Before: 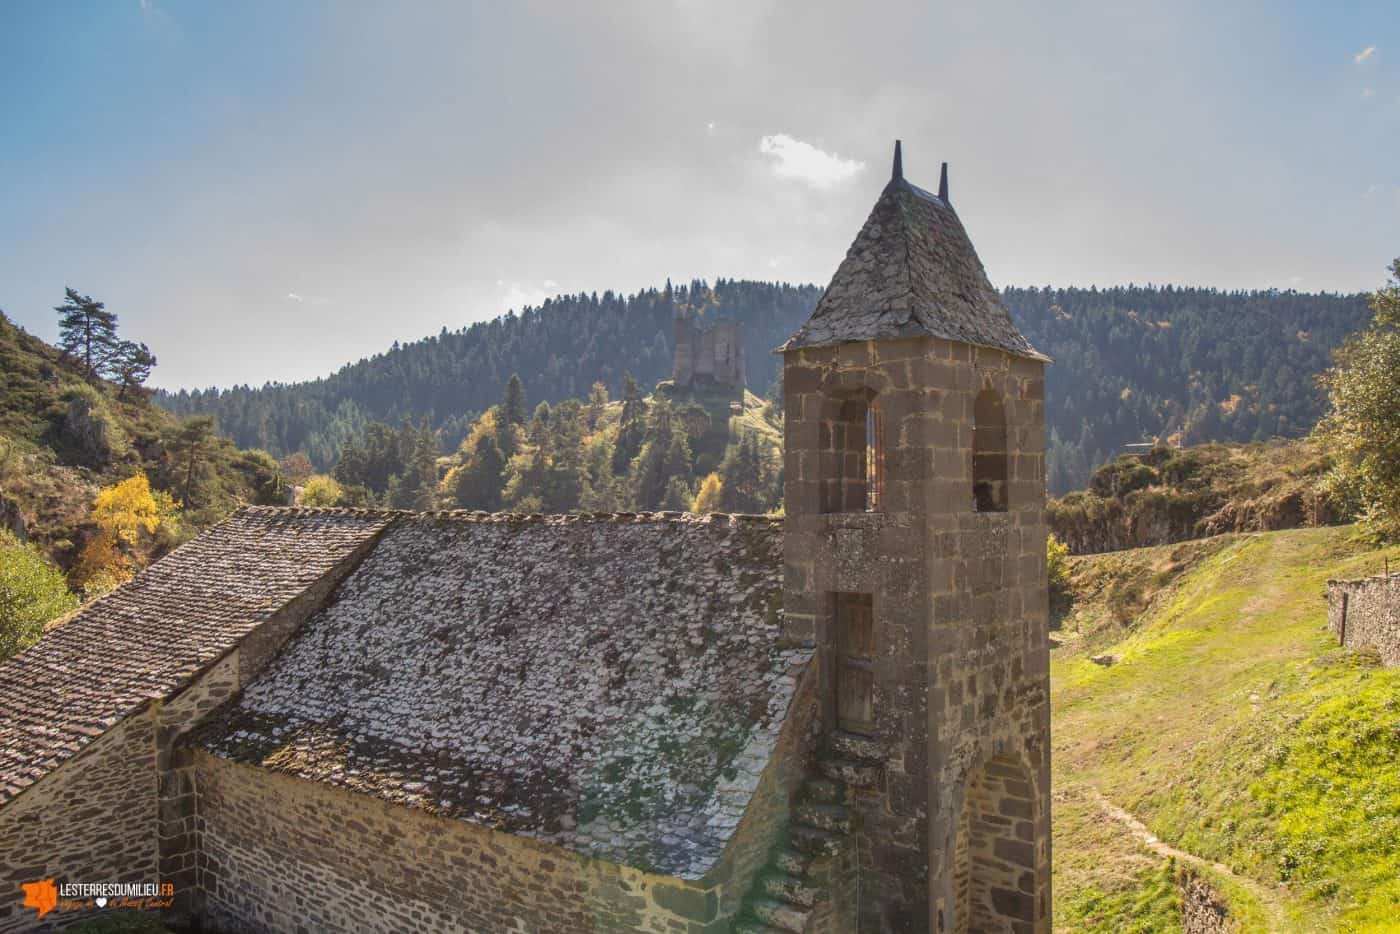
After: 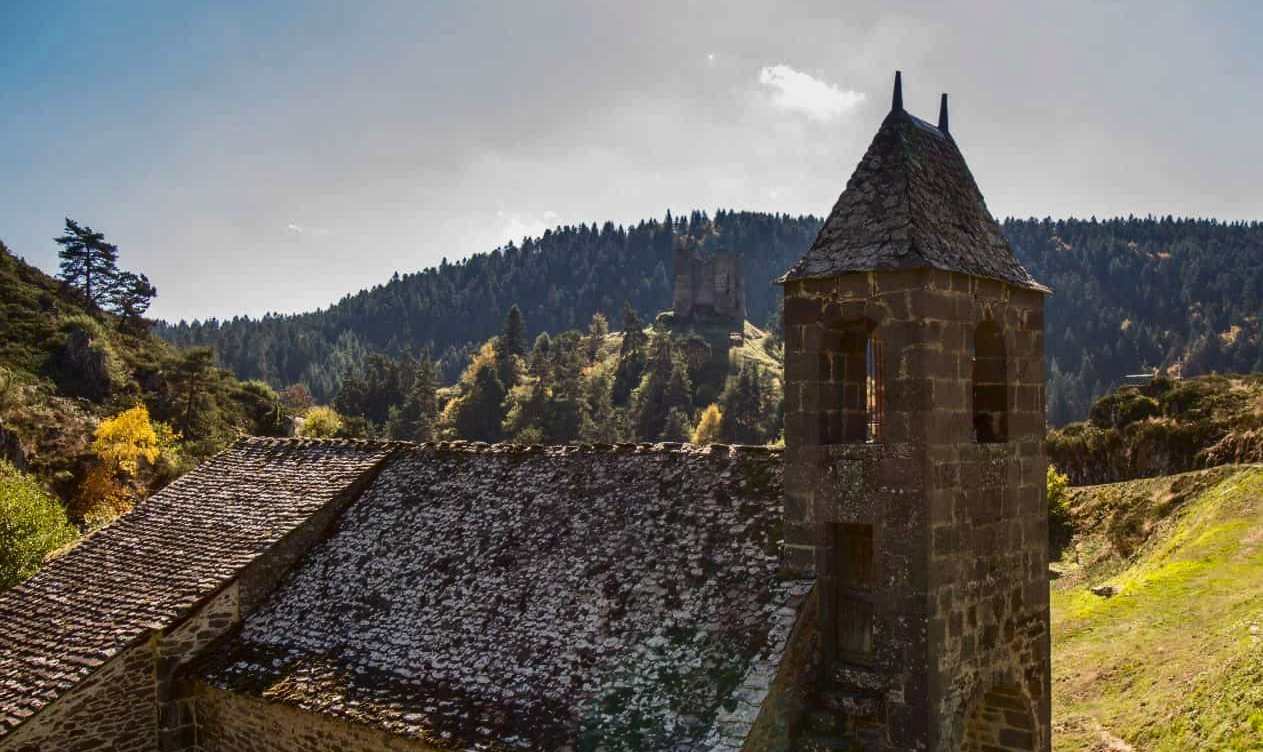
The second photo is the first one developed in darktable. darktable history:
crop: top 7.49%, right 9.717%, bottom 11.943%
contrast brightness saturation: contrast 0.19, brightness -0.24, saturation 0.11
